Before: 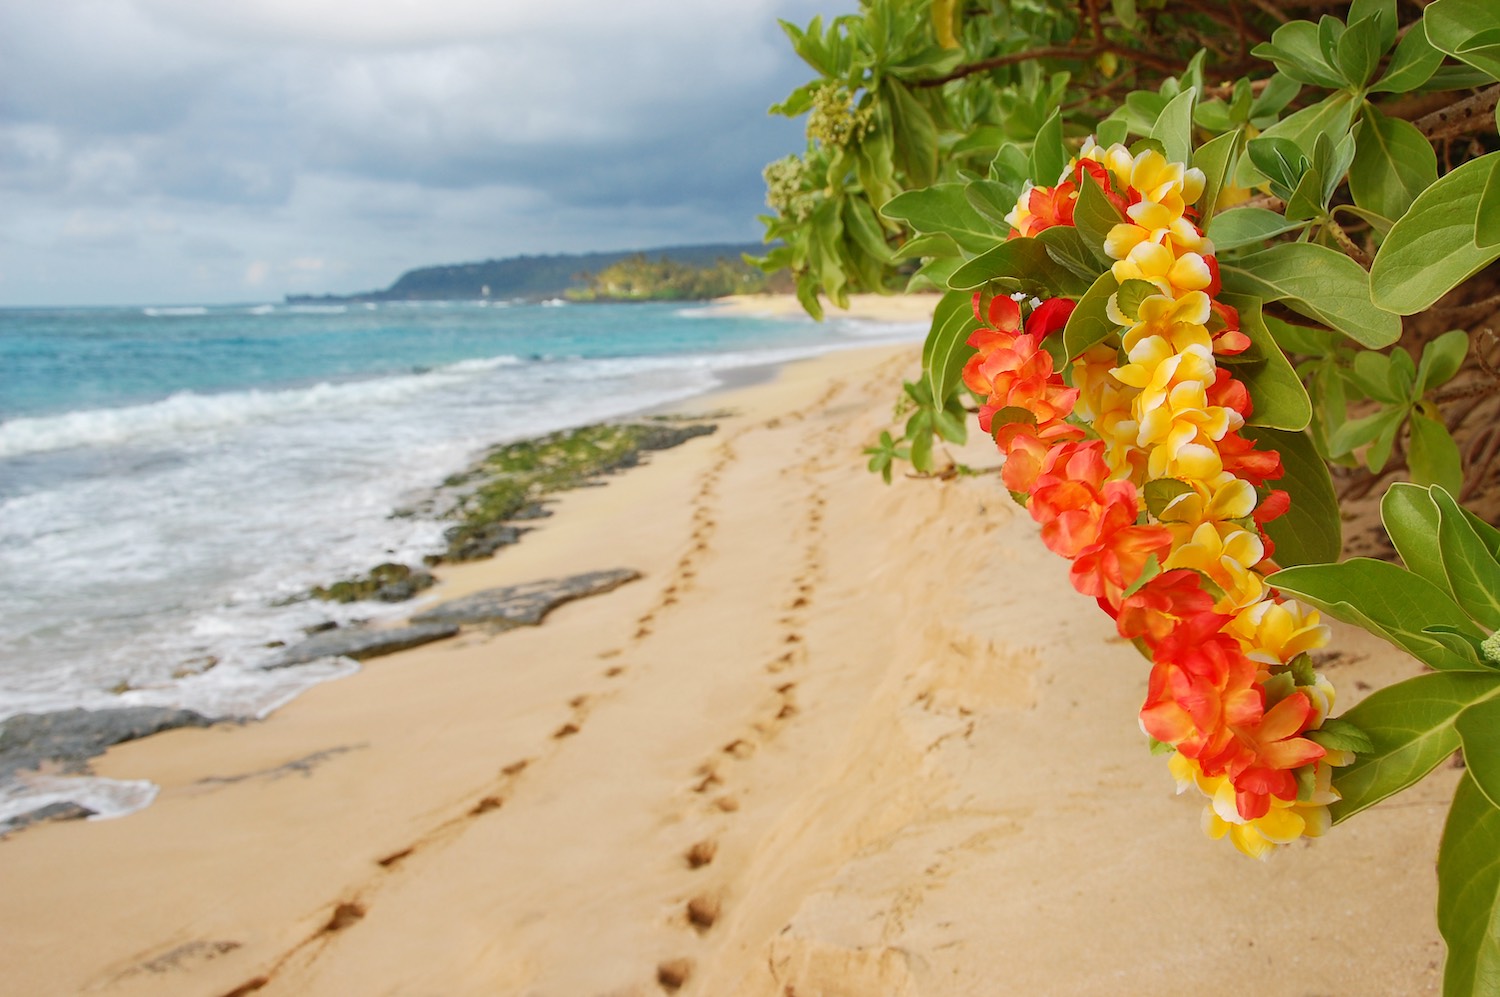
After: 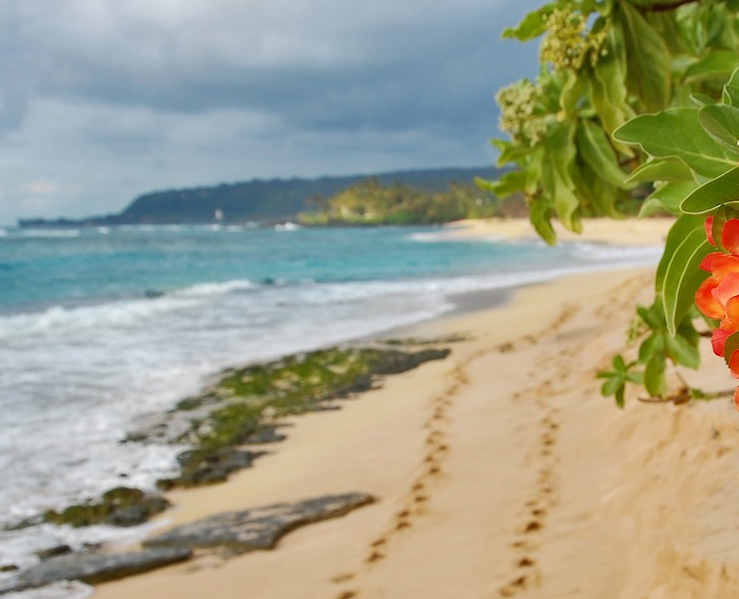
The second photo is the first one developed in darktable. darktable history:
crop: left 17.835%, top 7.675%, right 32.881%, bottom 32.213%
shadows and highlights: low approximation 0.01, soften with gaussian
